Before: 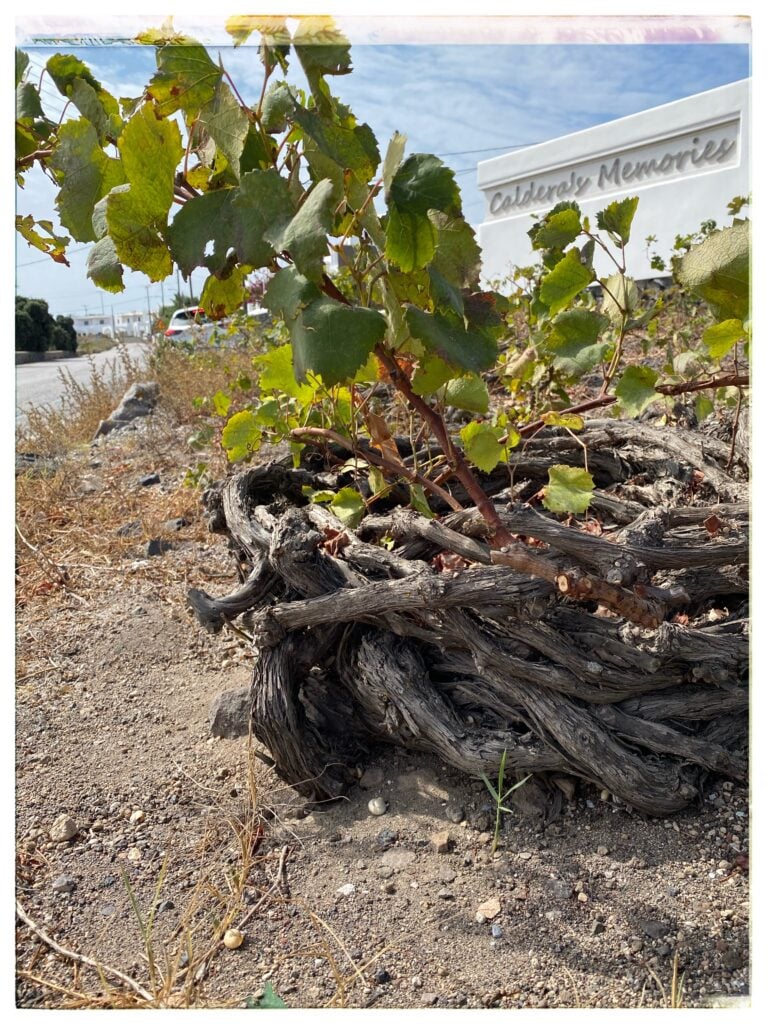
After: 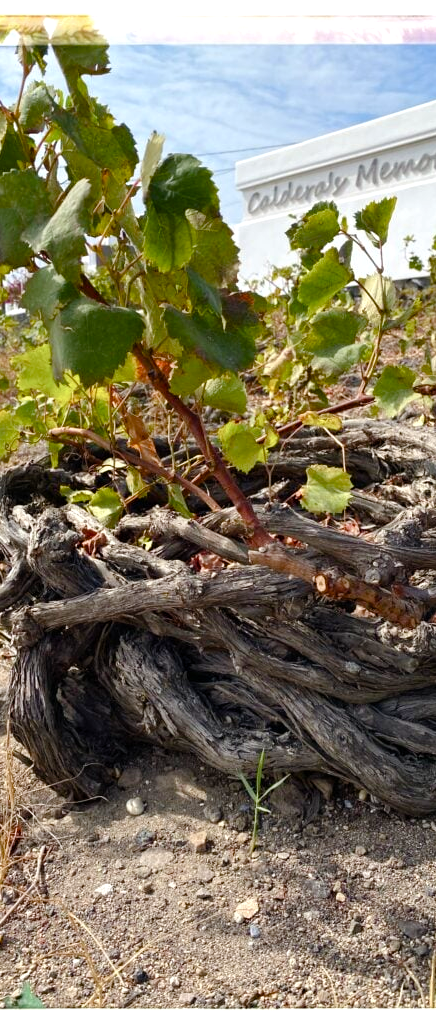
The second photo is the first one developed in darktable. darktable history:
shadows and highlights: shadows 25.97, white point adjustment -3.1, highlights -29.86
crop: left 31.547%, top 0.007%, right 11.571%
tone equalizer: -8 EV -0.398 EV, -7 EV -0.357 EV, -6 EV -0.325 EV, -5 EV -0.186 EV, -3 EV 0.217 EV, -2 EV 0.324 EV, -1 EV 0.384 EV, +0 EV 0.44 EV
contrast brightness saturation: contrast 0.097, brightness 0.027, saturation 0.092
color balance rgb: perceptual saturation grading › global saturation 20%, perceptual saturation grading › highlights -49.318%, perceptual saturation grading › shadows 25.414%, global vibrance 20%
